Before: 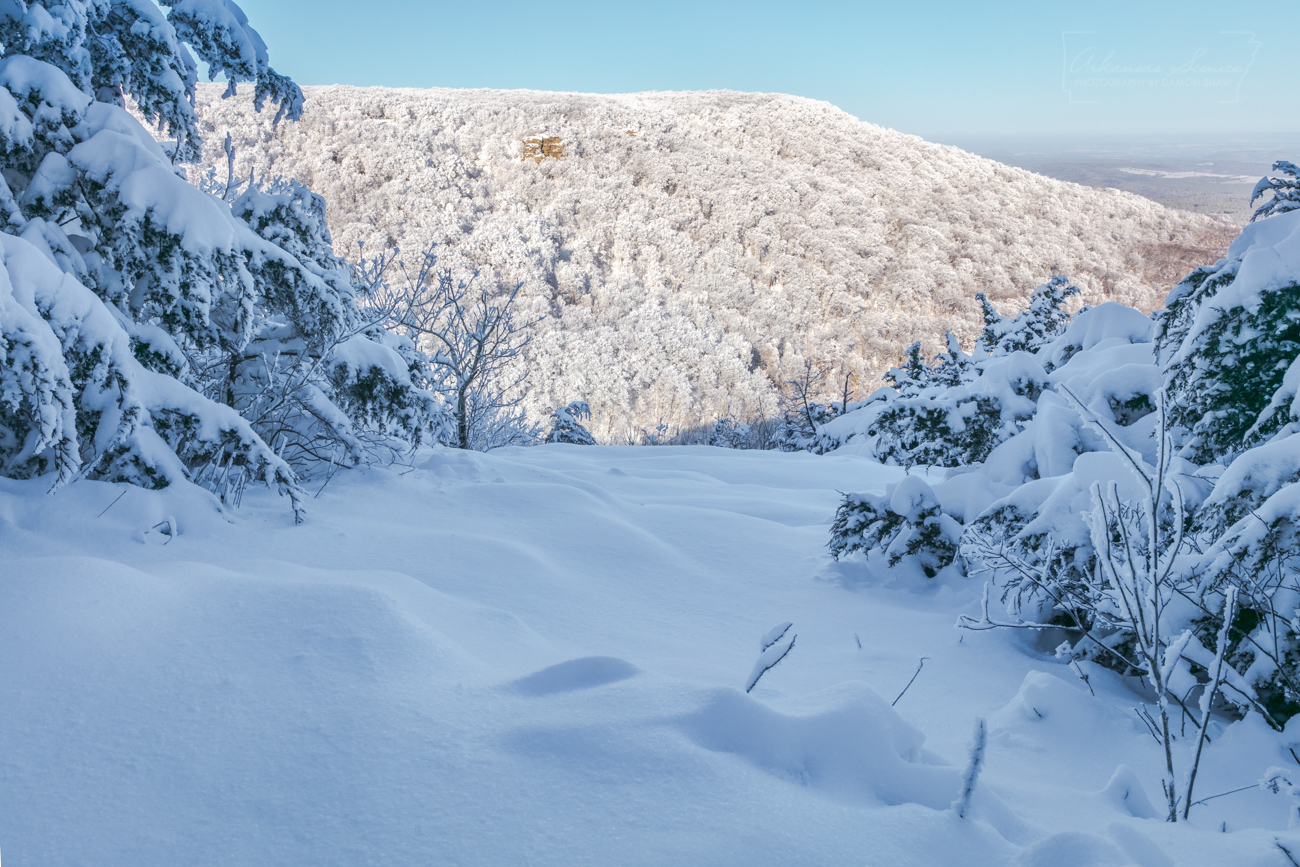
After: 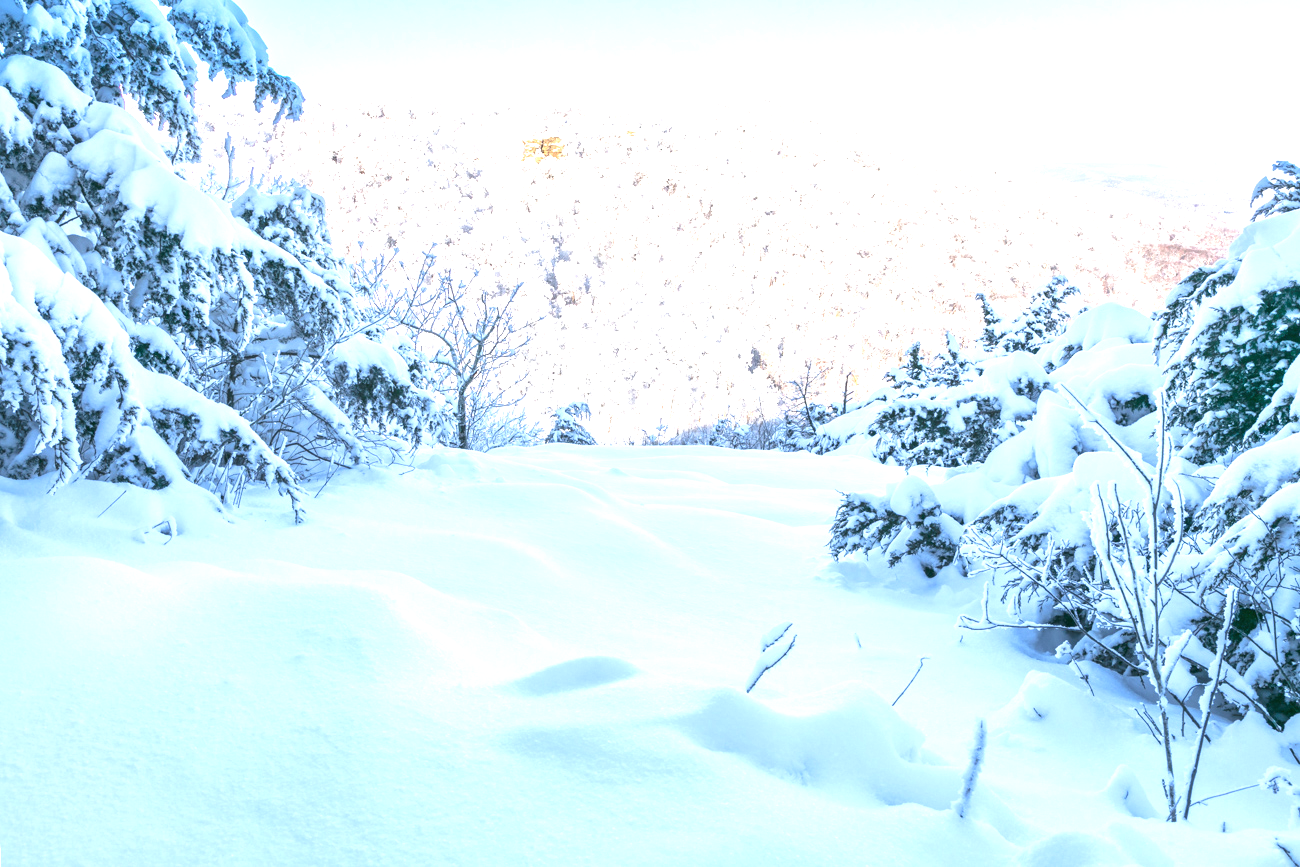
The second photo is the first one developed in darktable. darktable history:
exposure: black level correction 0, exposure 1.441 EV, compensate exposure bias true, compensate highlight preservation false
